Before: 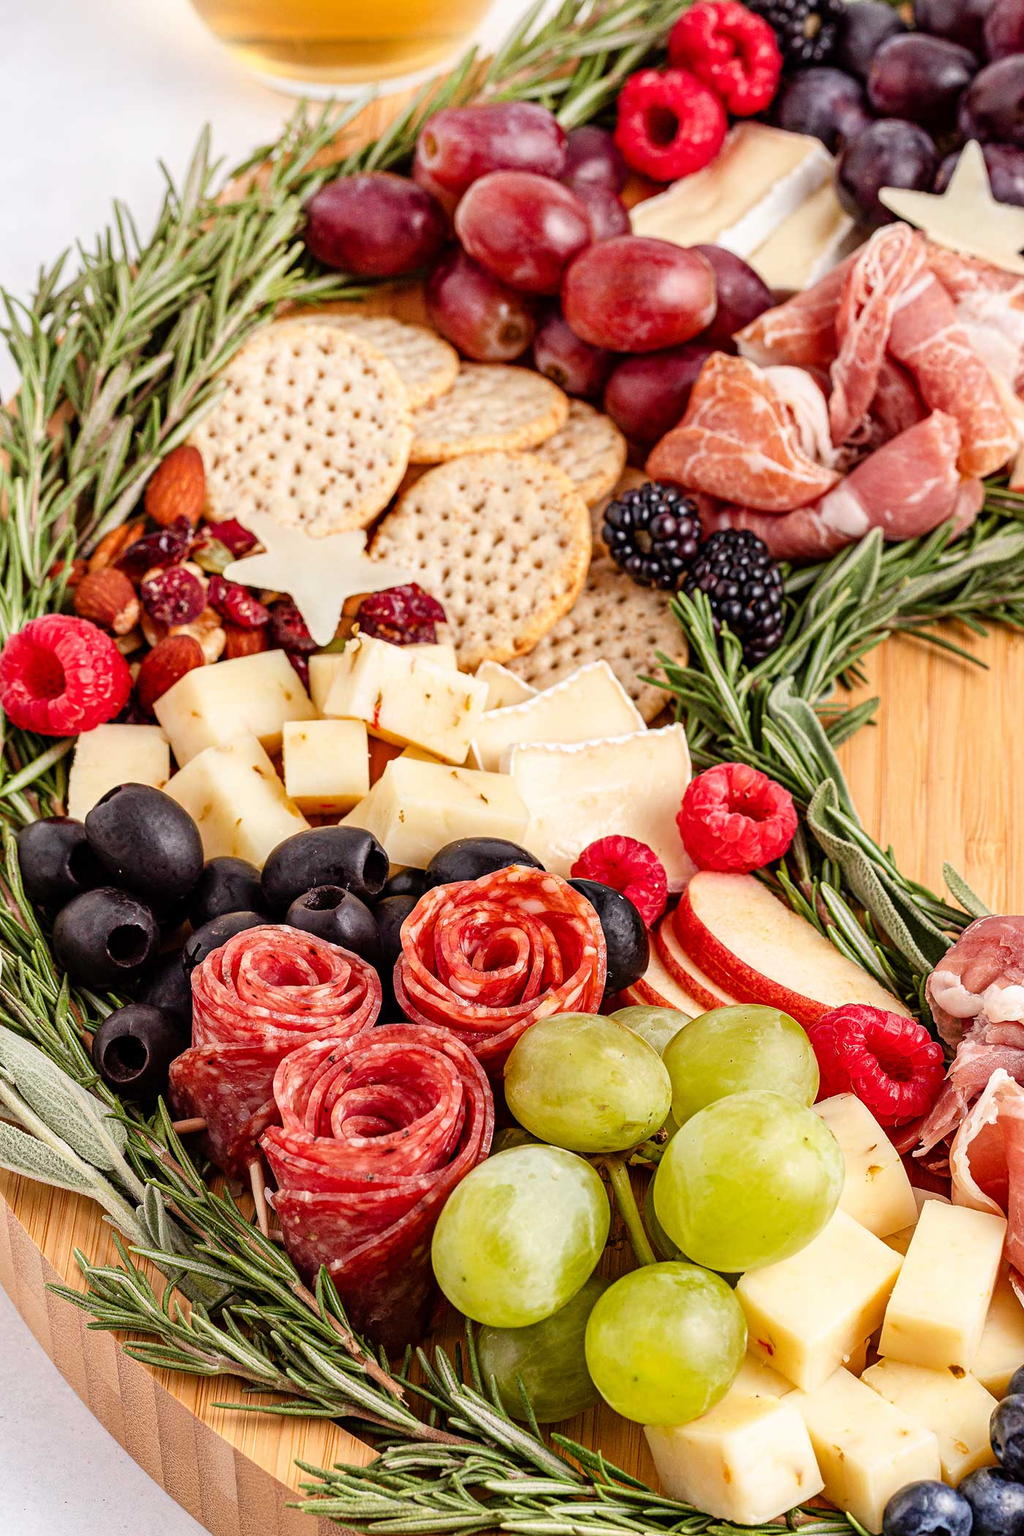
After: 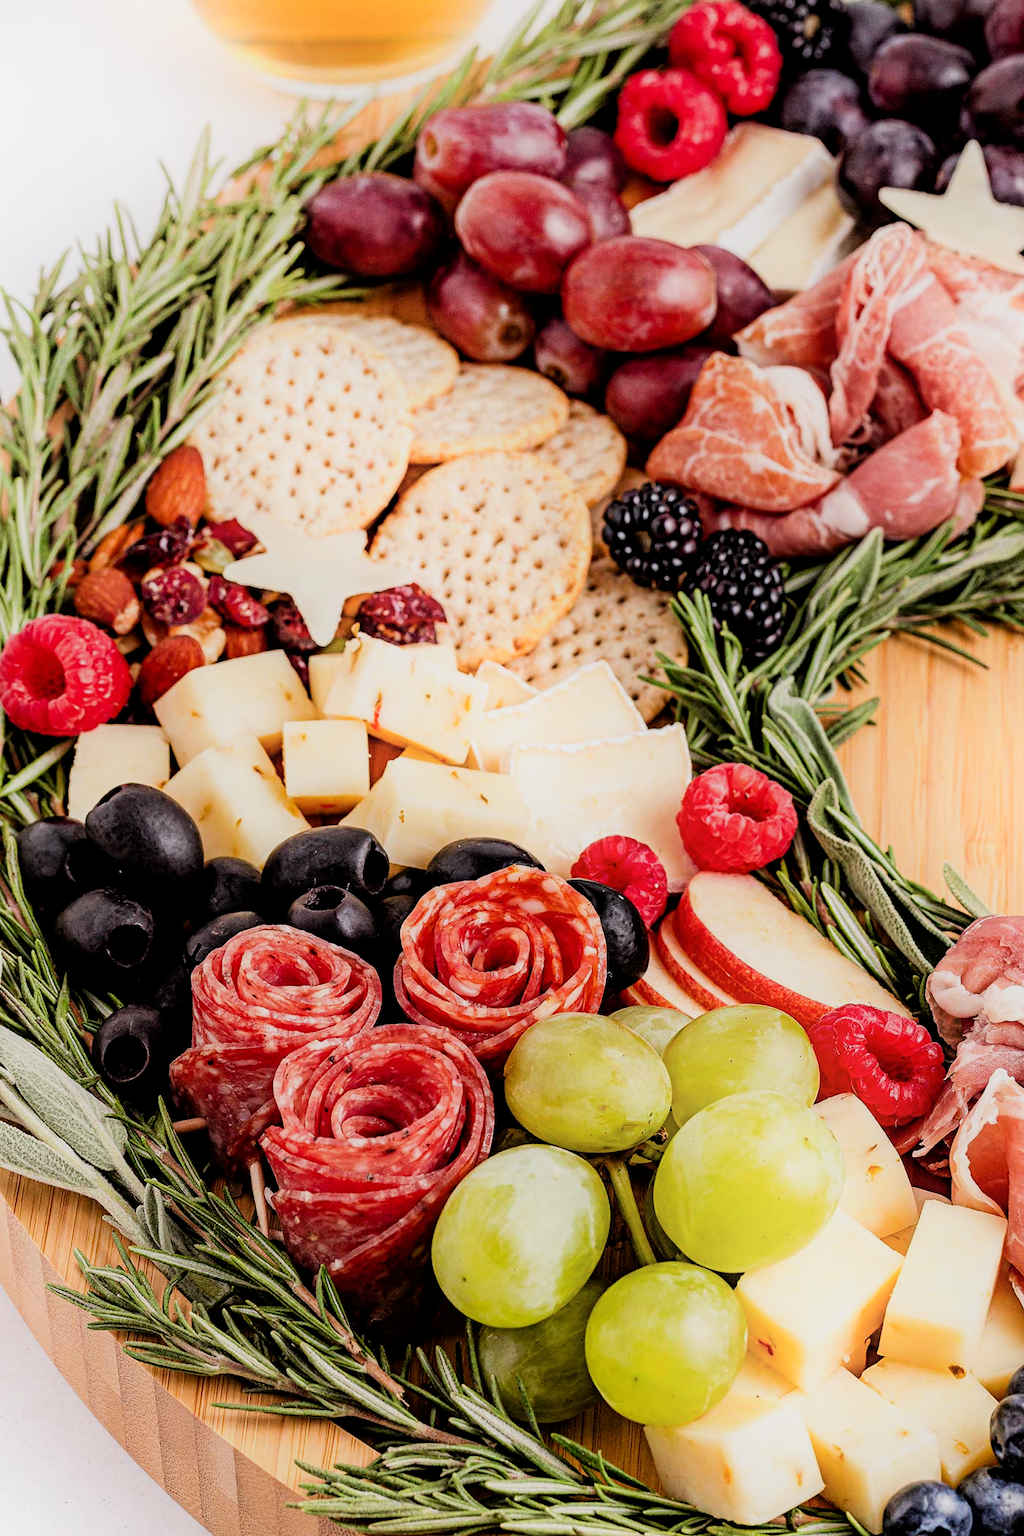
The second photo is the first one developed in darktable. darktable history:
shadows and highlights: shadows -40.15, highlights 62.88, soften with gaussian
filmic rgb: black relative exposure -5 EV, hardness 2.88, contrast 1.2, highlights saturation mix -30%
